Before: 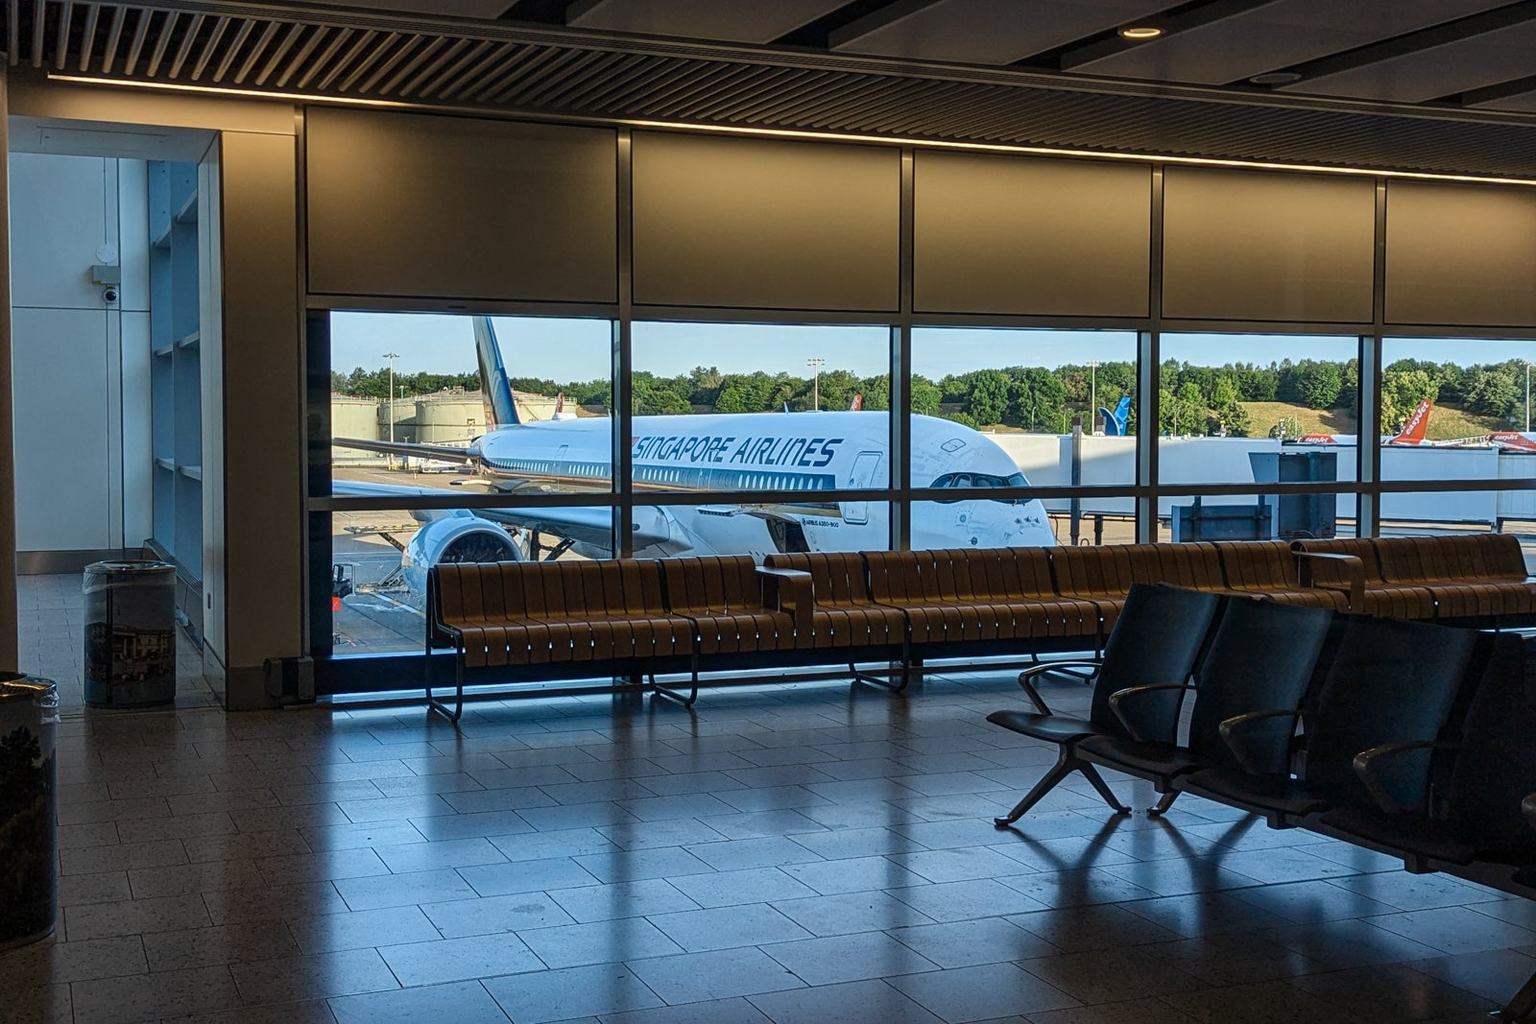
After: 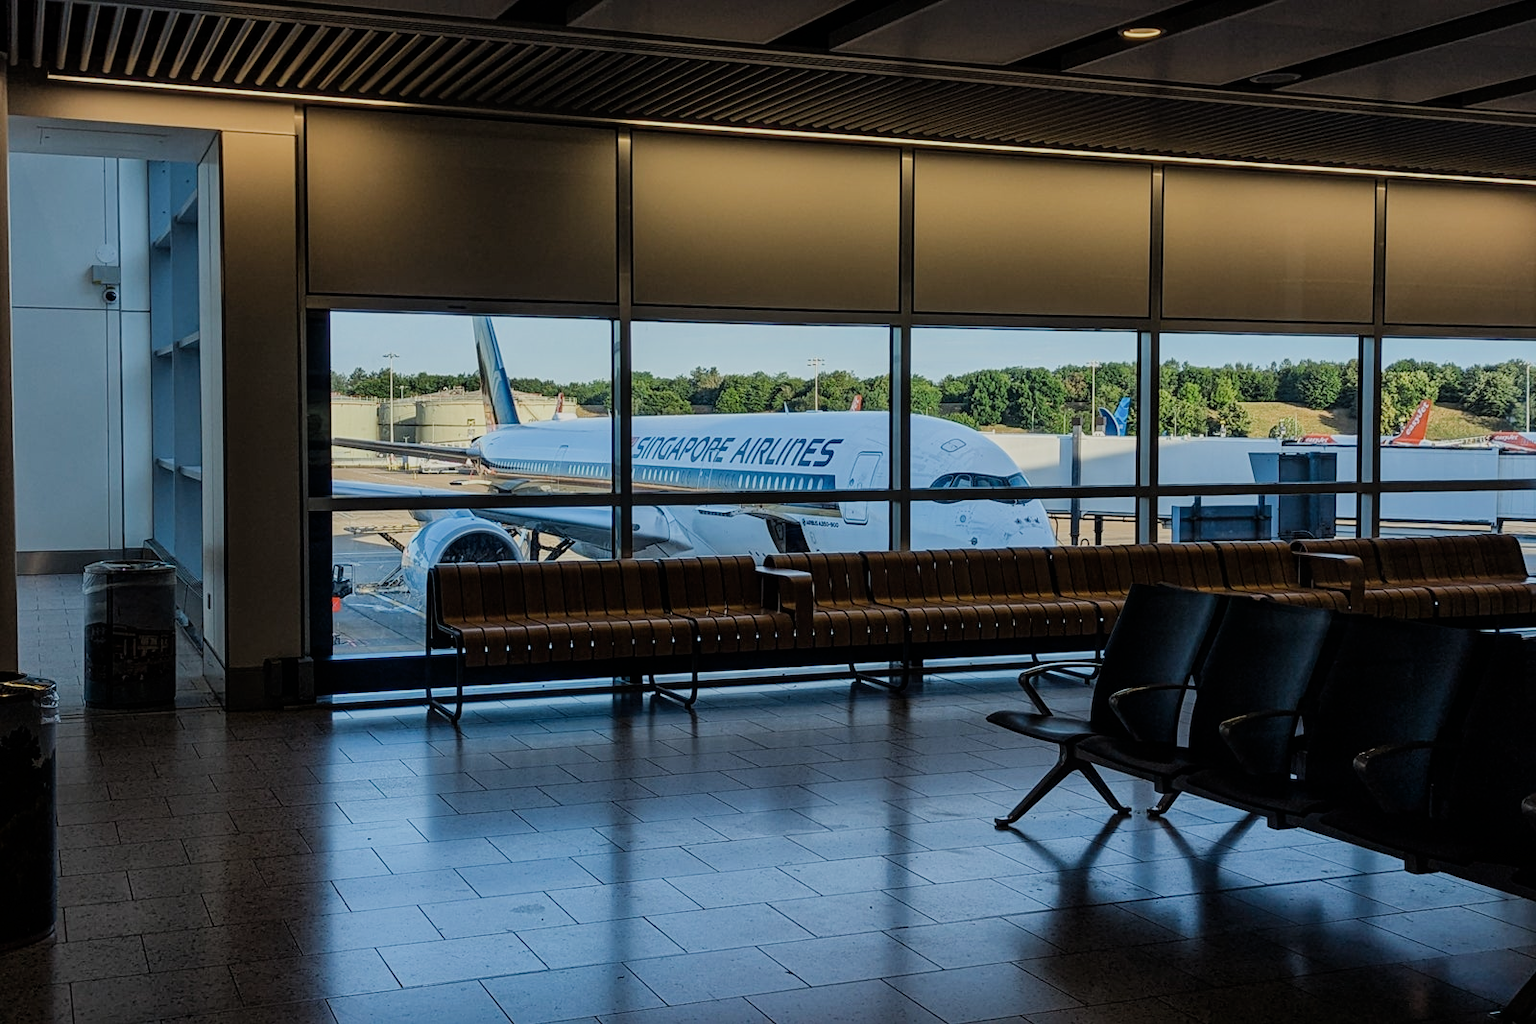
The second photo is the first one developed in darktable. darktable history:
filmic rgb: black relative exposure -7.65 EV, white relative exposure 4.56 EV, hardness 3.61, contrast 1.052
